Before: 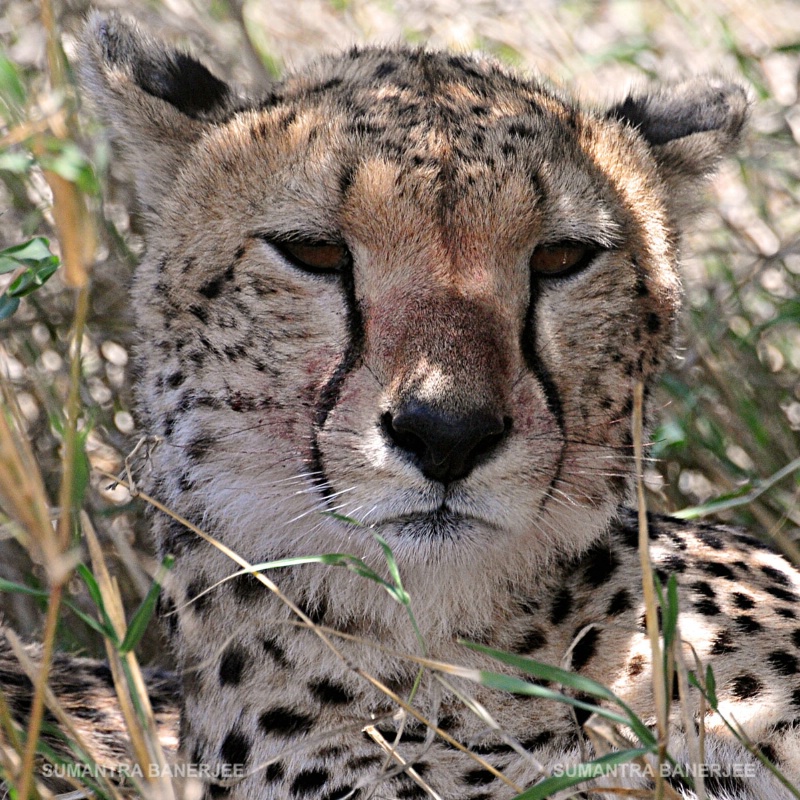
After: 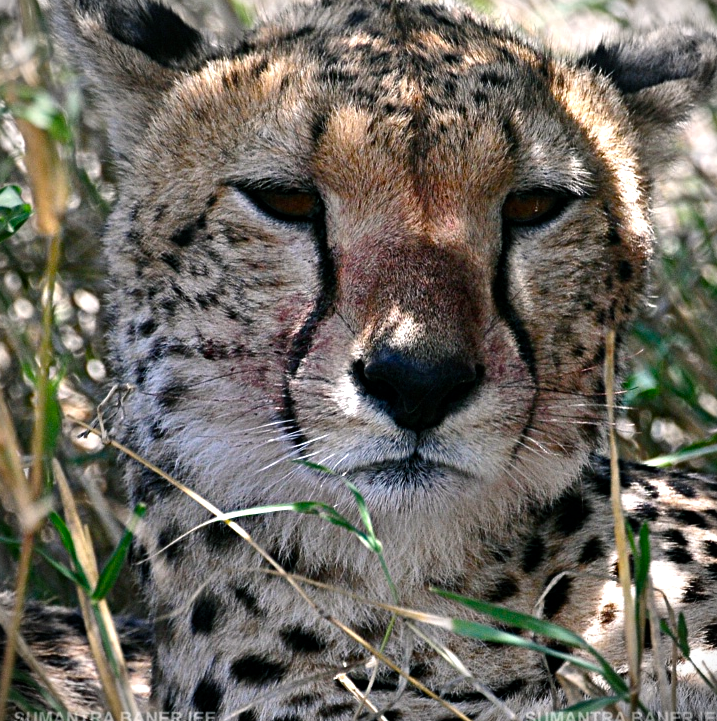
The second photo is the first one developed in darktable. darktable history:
exposure: compensate highlight preservation false
crop: left 3.562%, top 6.512%, right 6.755%, bottom 3.272%
color balance rgb: power › luminance -7.986%, power › chroma 1.085%, power › hue 216.62°, linear chroma grading › mid-tones 8.049%, perceptual saturation grading › global saturation 20%, perceptual saturation grading › highlights -25.519%, perceptual saturation grading › shadows 50.167%, perceptual brilliance grading › global brilliance 14.625%, perceptual brilliance grading › shadows -35.038%, global vibrance 20%
vignetting: fall-off start 91.95%
